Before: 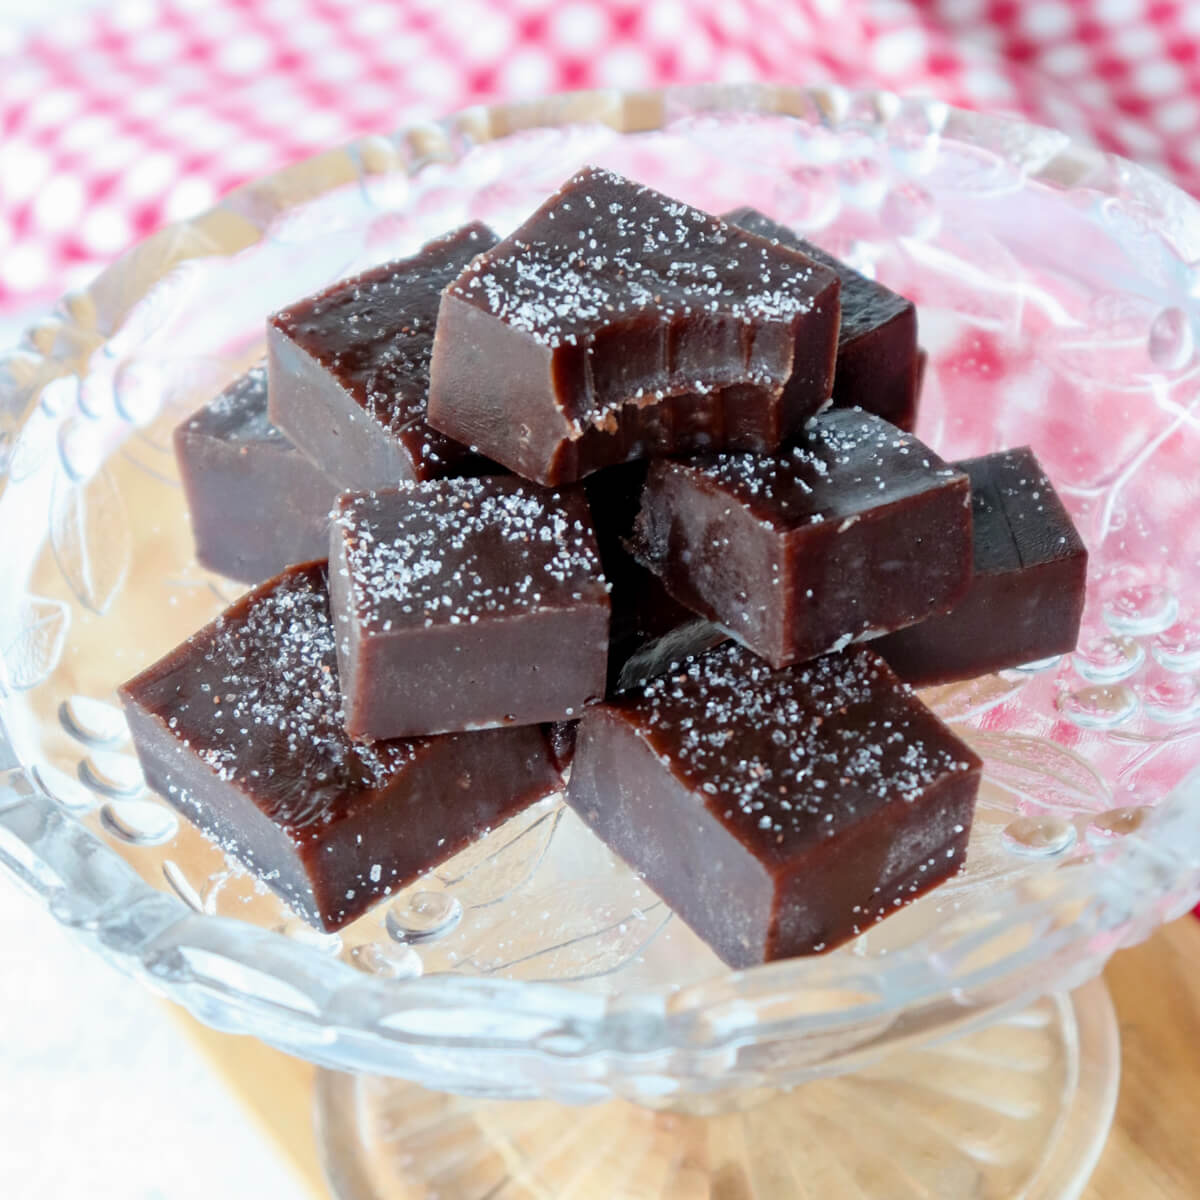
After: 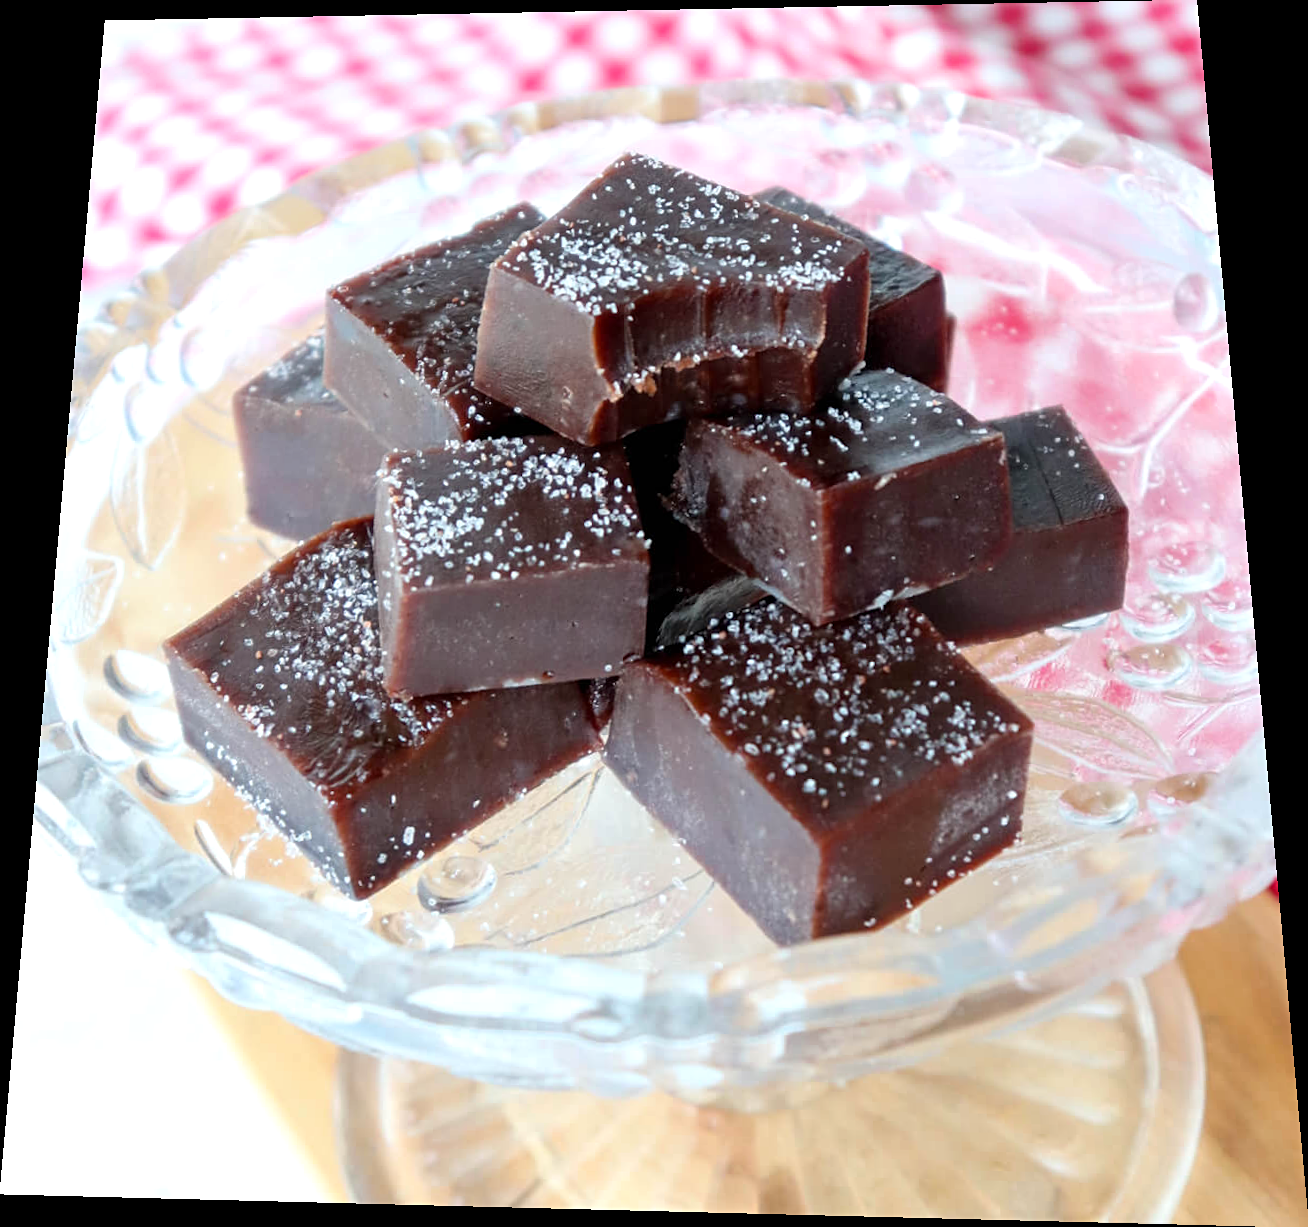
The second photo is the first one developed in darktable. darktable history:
rotate and perspective: rotation 0.128°, lens shift (vertical) -0.181, lens shift (horizontal) -0.044, shear 0.001, automatic cropping off
sharpen: amount 0.2
exposure: exposure 0.2 EV, compensate highlight preservation false
